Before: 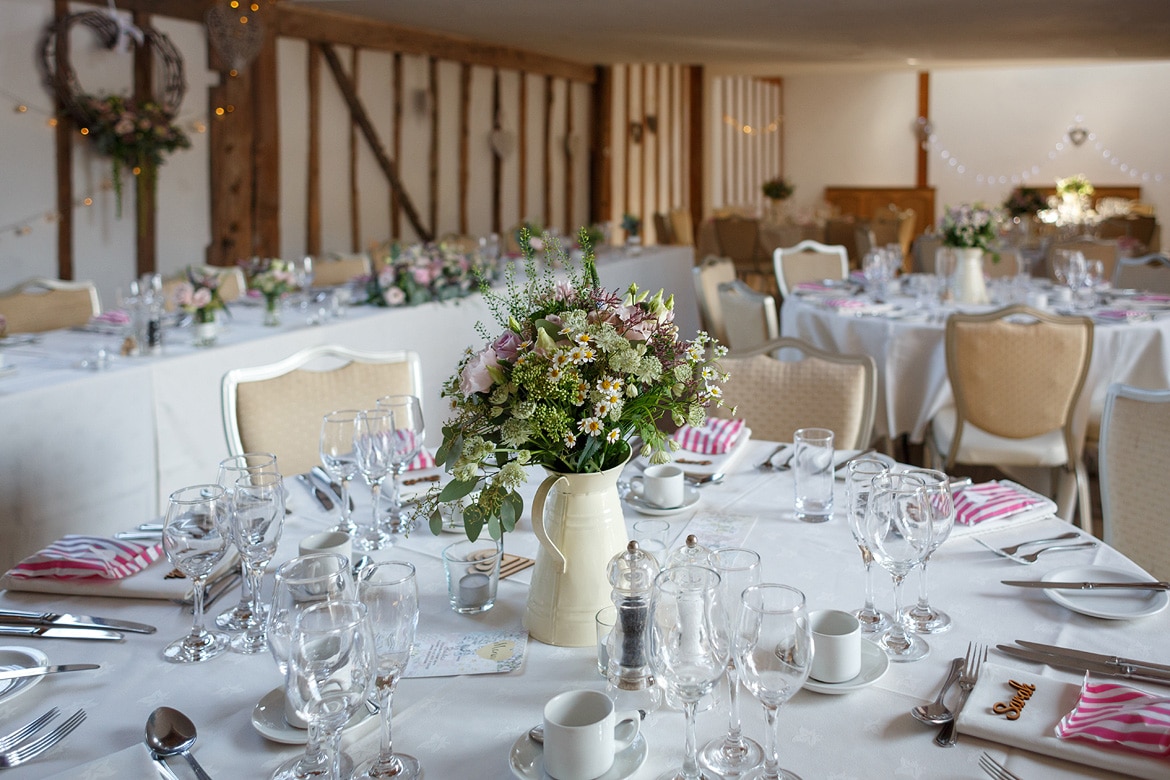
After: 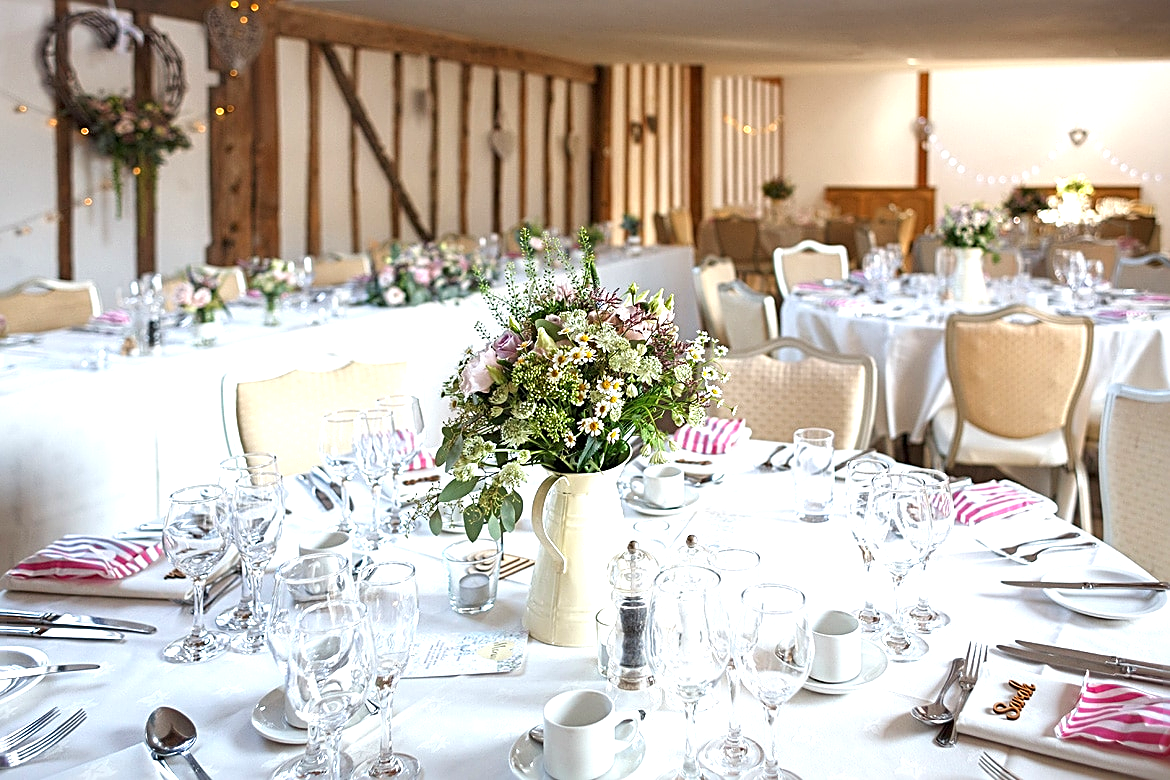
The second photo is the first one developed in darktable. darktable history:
exposure: black level correction 0, exposure 1 EV, compensate highlight preservation false
sharpen: radius 2.543, amount 0.636
